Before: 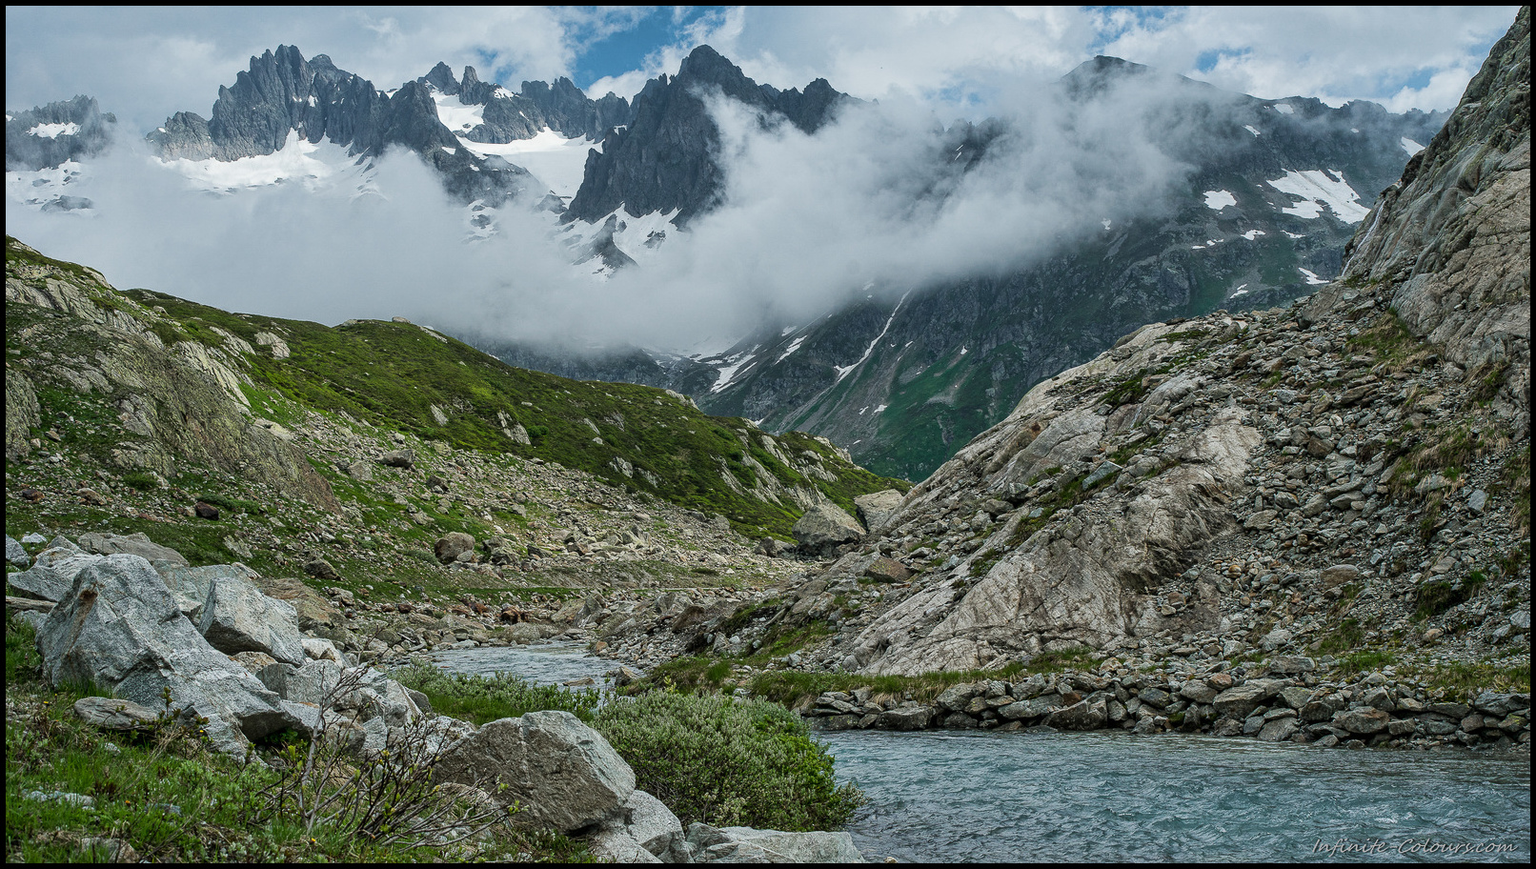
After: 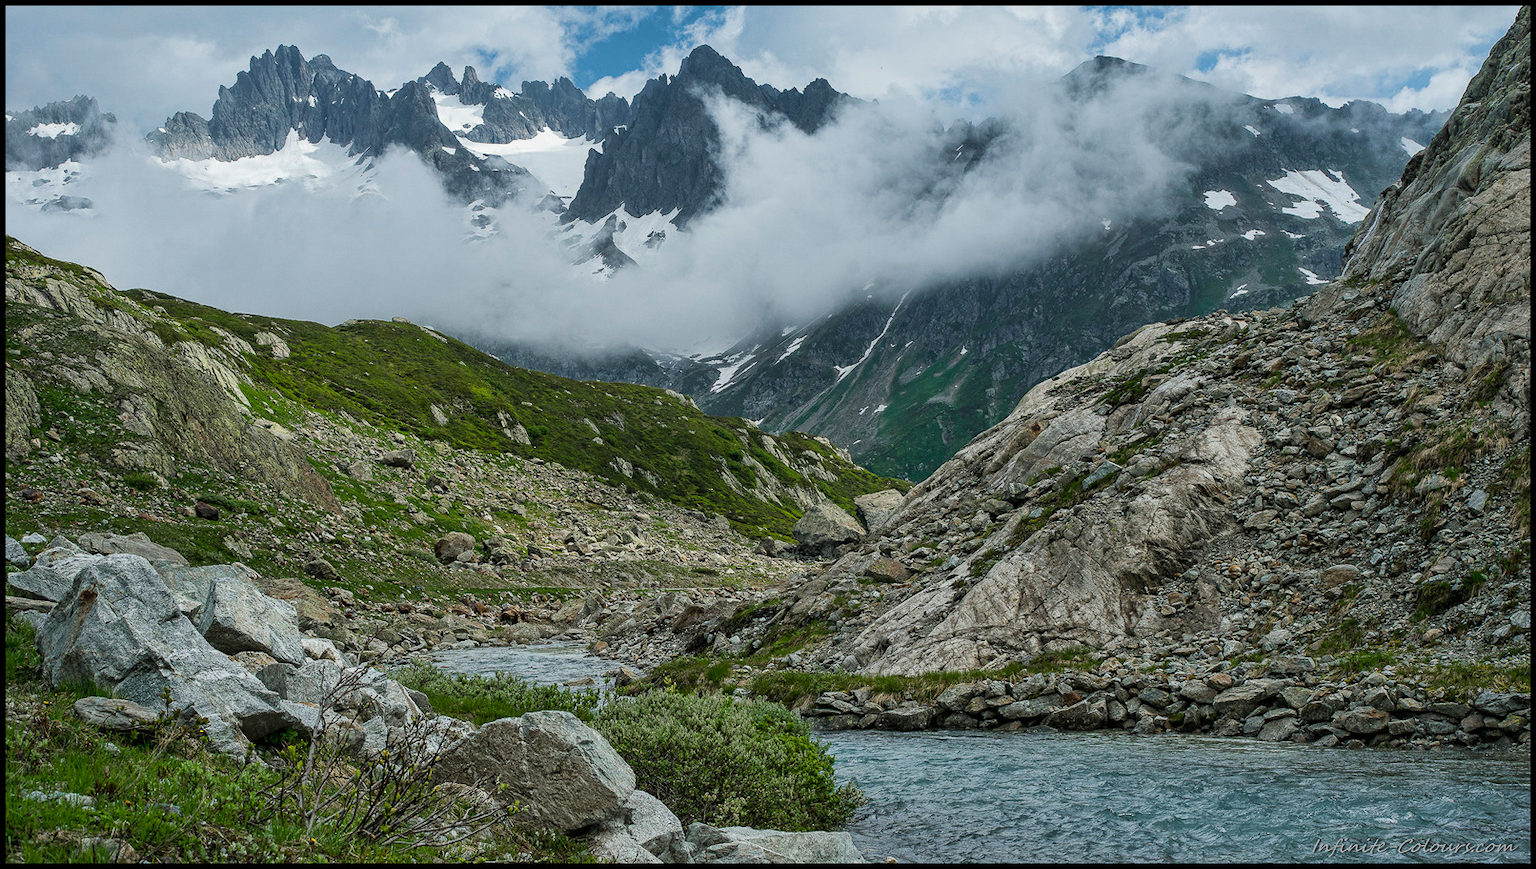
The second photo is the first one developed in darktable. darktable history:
color balance rgb: perceptual saturation grading › global saturation -1%
color balance: output saturation 110%
